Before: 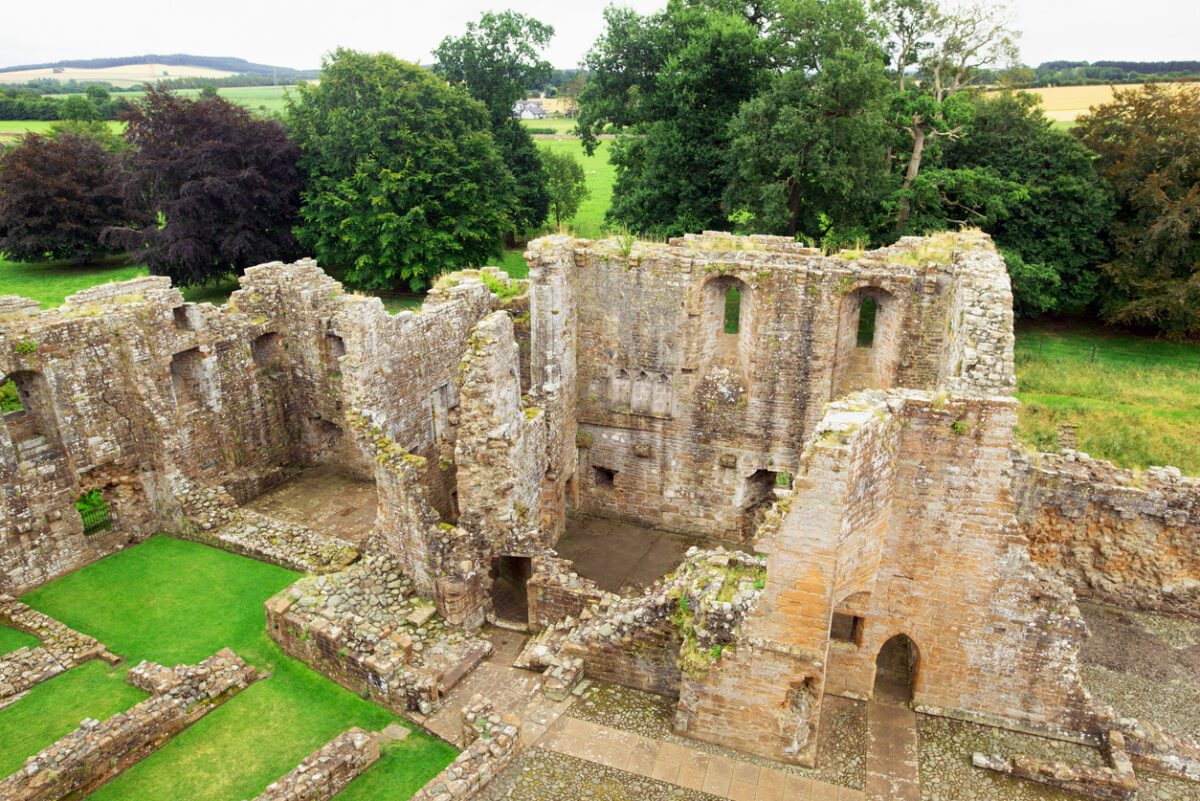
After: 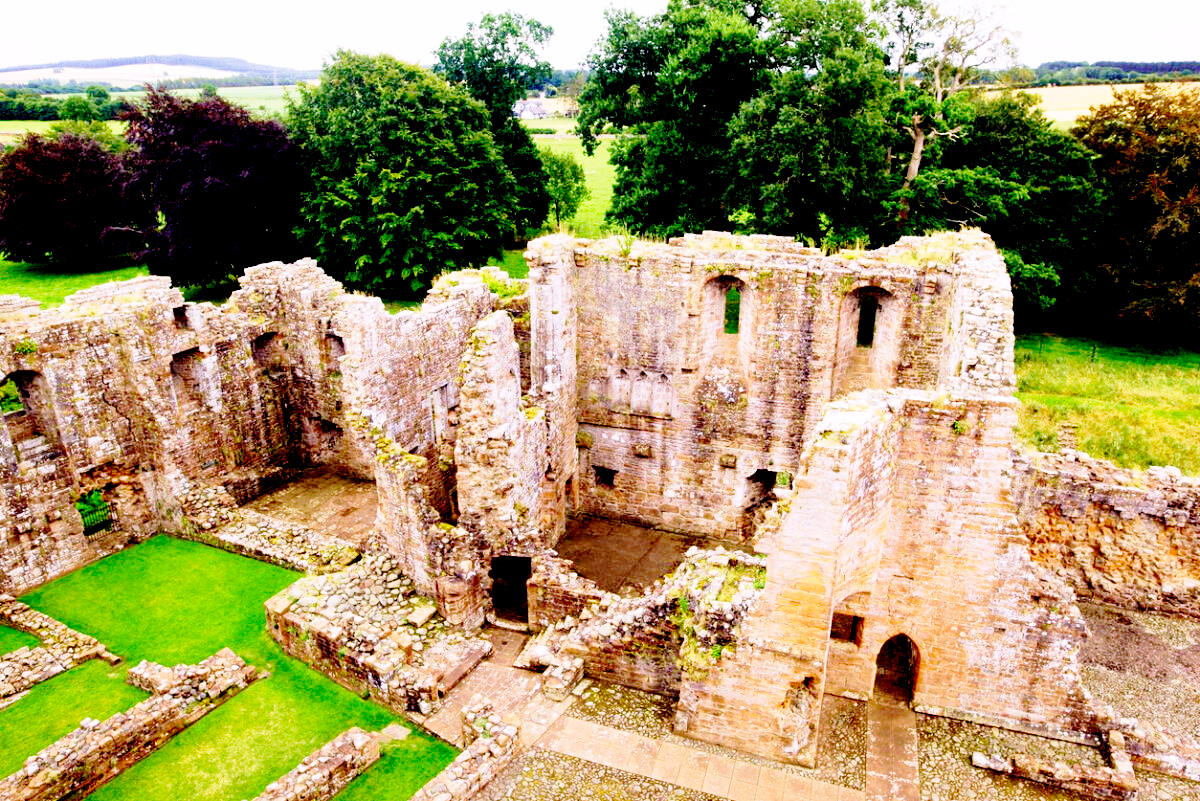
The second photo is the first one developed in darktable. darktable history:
exposure: black level correction 0.056, compensate highlight preservation false
white balance: red 1.066, blue 1.119
velvia: on, module defaults
base curve: curves: ch0 [(0, 0) (0.028, 0.03) (0.121, 0.232) (0.46, 0.748) (0.859, 0.968) (1, 1)], preserve colors none
